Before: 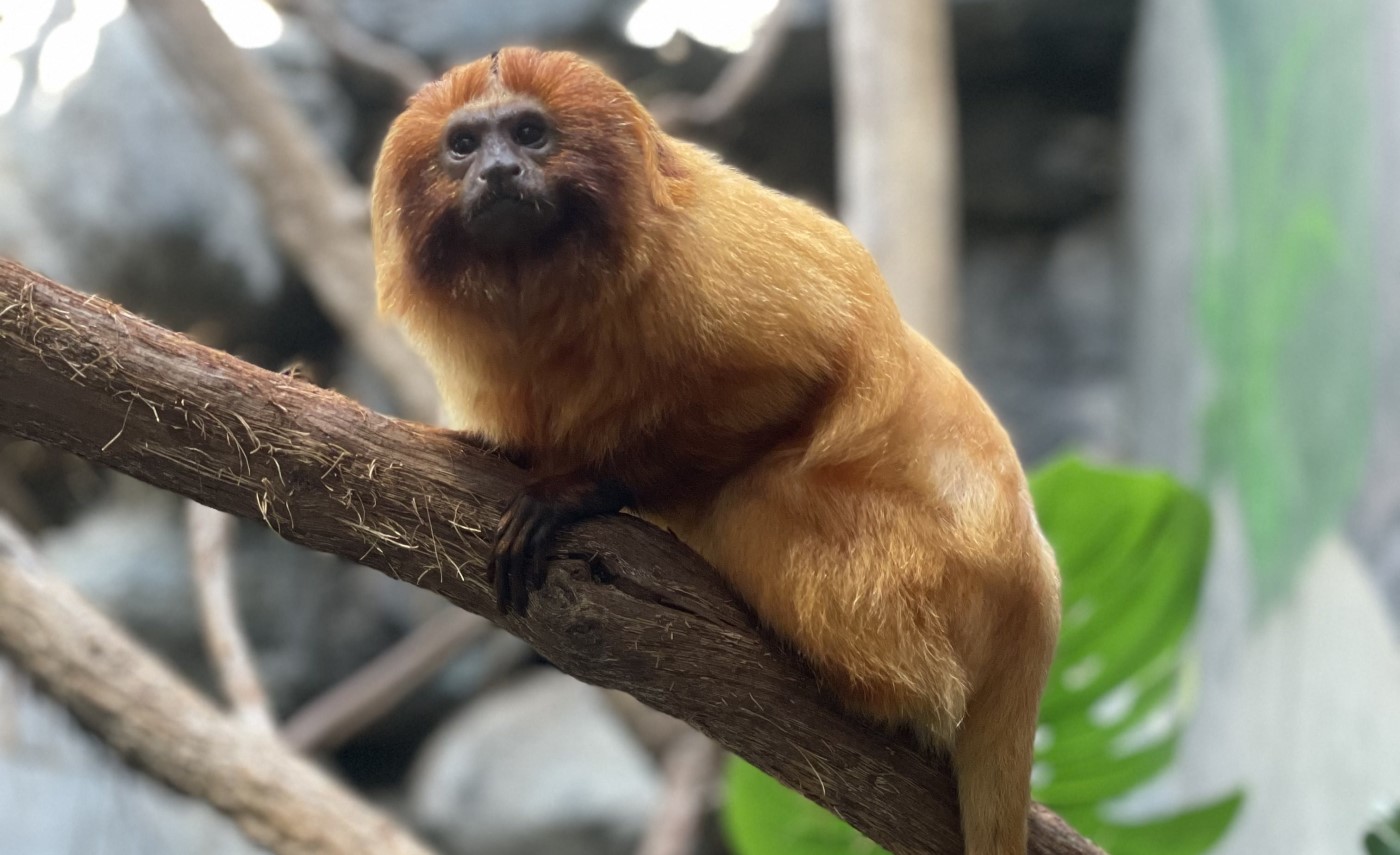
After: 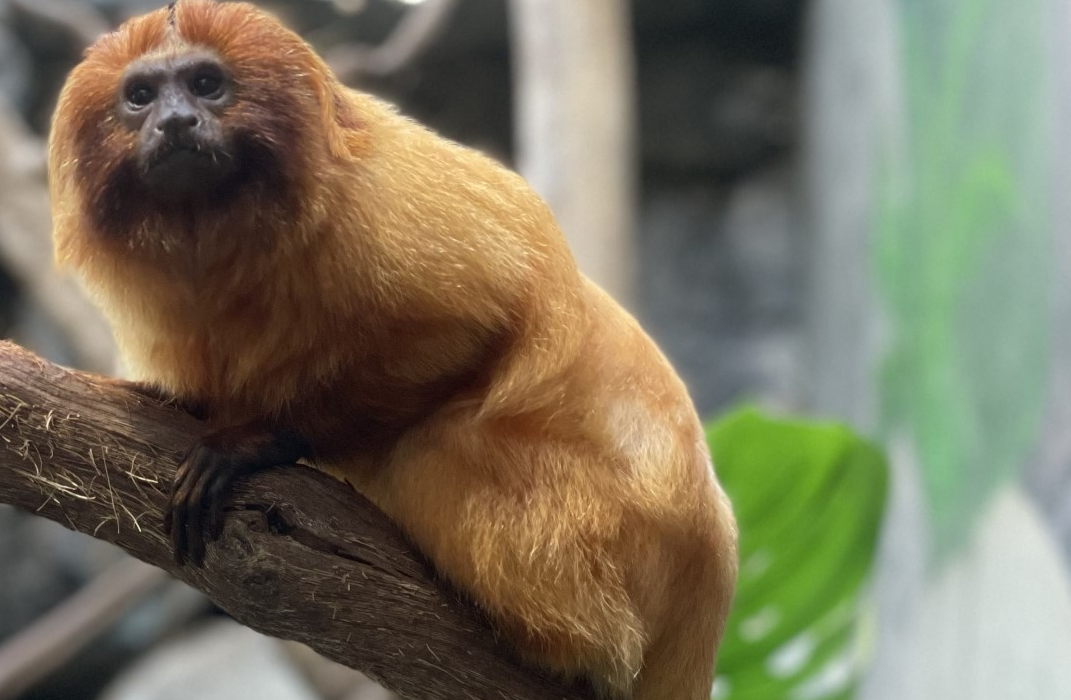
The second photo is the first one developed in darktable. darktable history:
white balance: emerald 1
crop: left 23.095%, top 5.827%, bottom 11.854%
